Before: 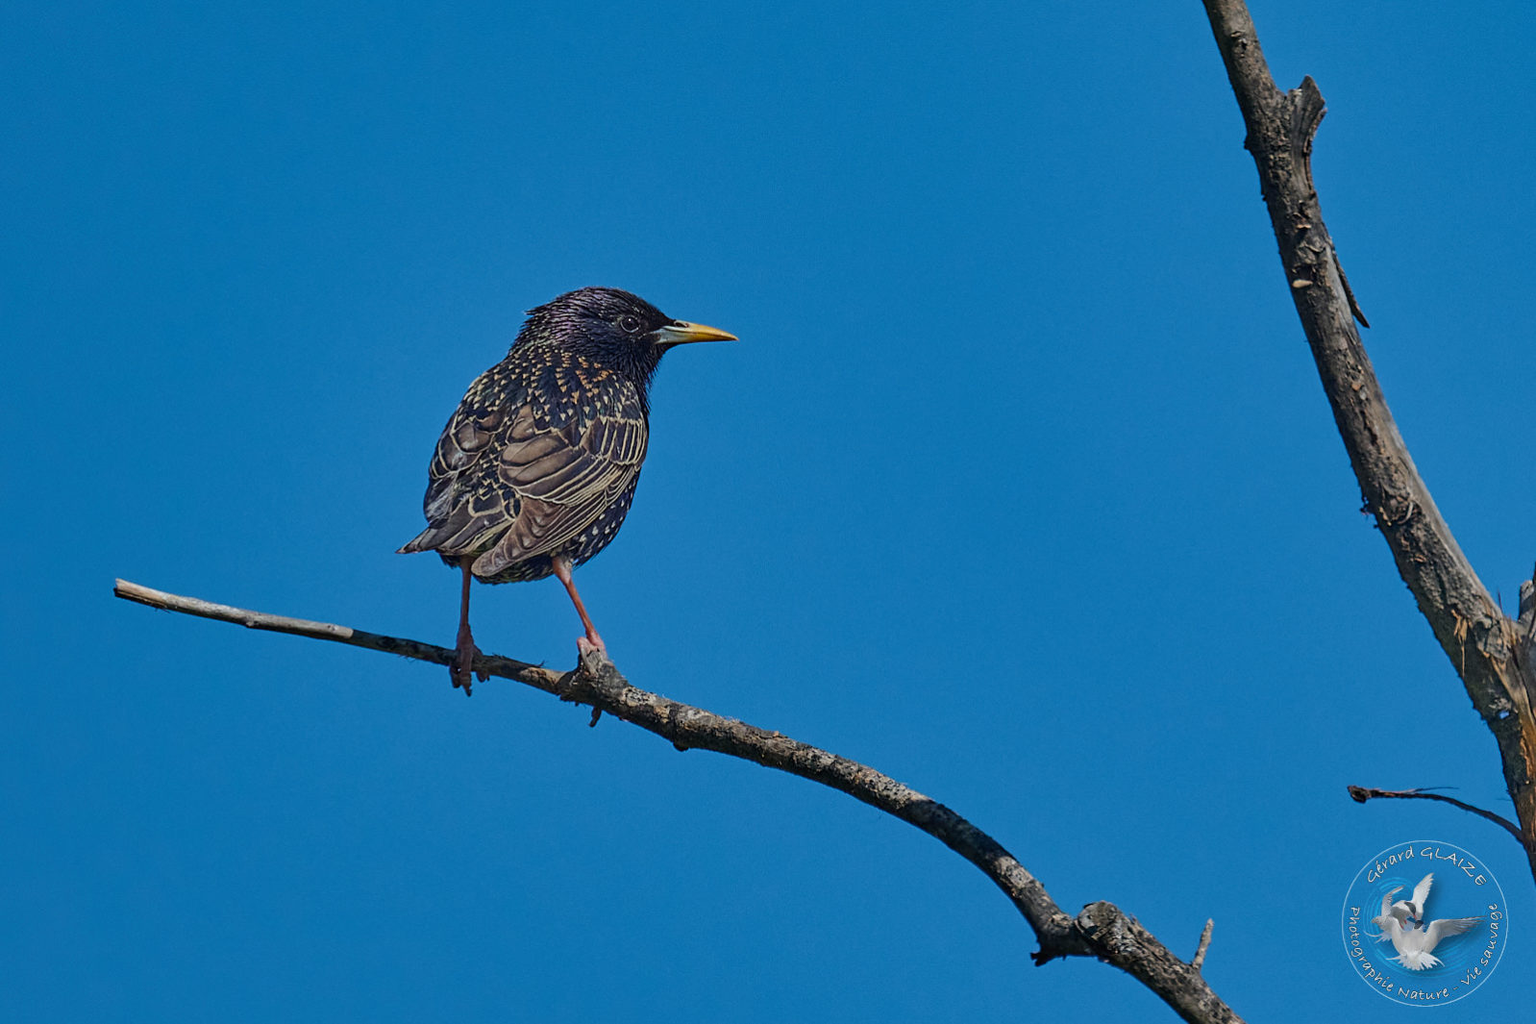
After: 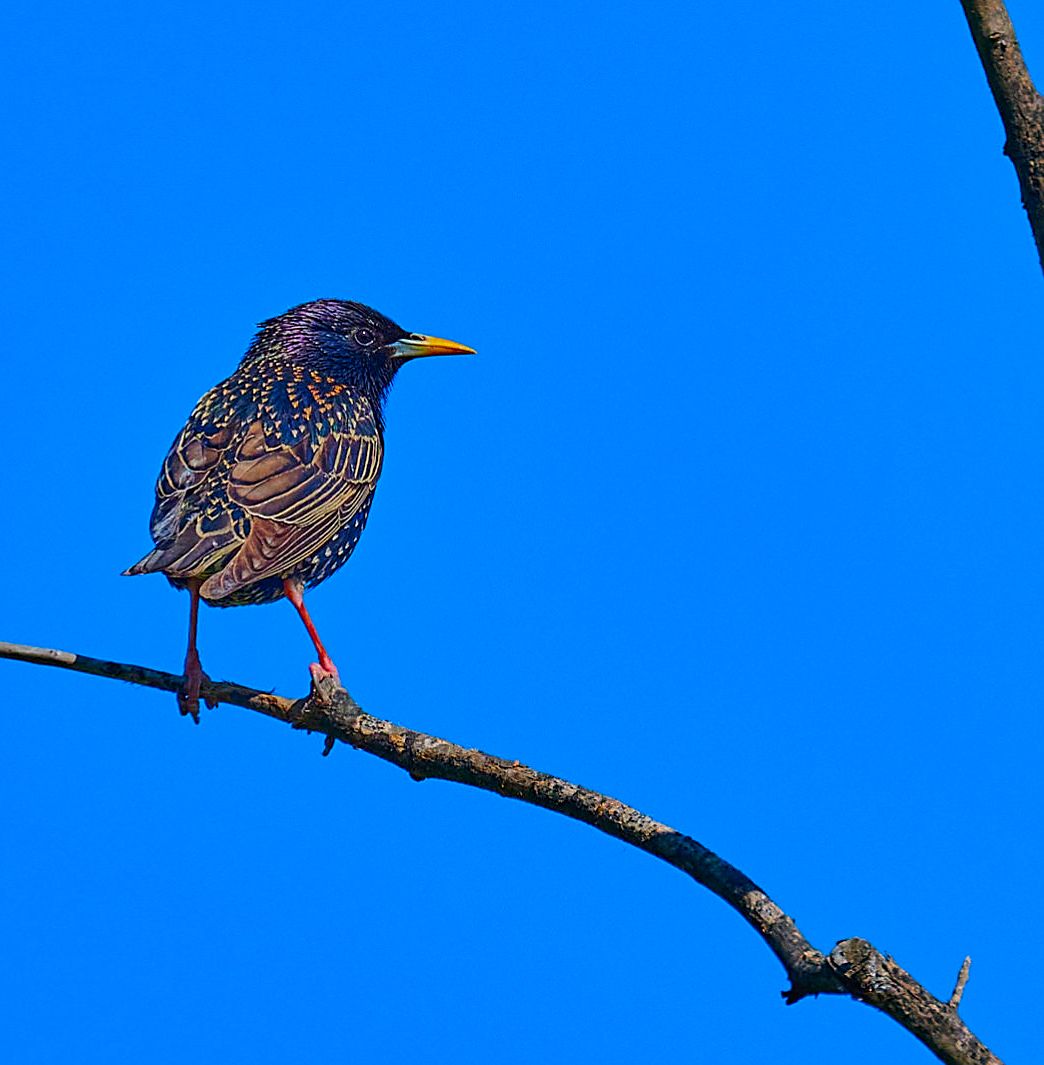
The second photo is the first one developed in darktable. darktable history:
shadows and highlights: shadows 31.88, highlights -33.2, highlights color adjustment 52.17%, soften with gaussian
color correction: highlights a* 1.61, highlights b* -1.67, saturation 2.48
sharpen: on, module defaults
crop and rotate: left 18.236%, right 16.416%
